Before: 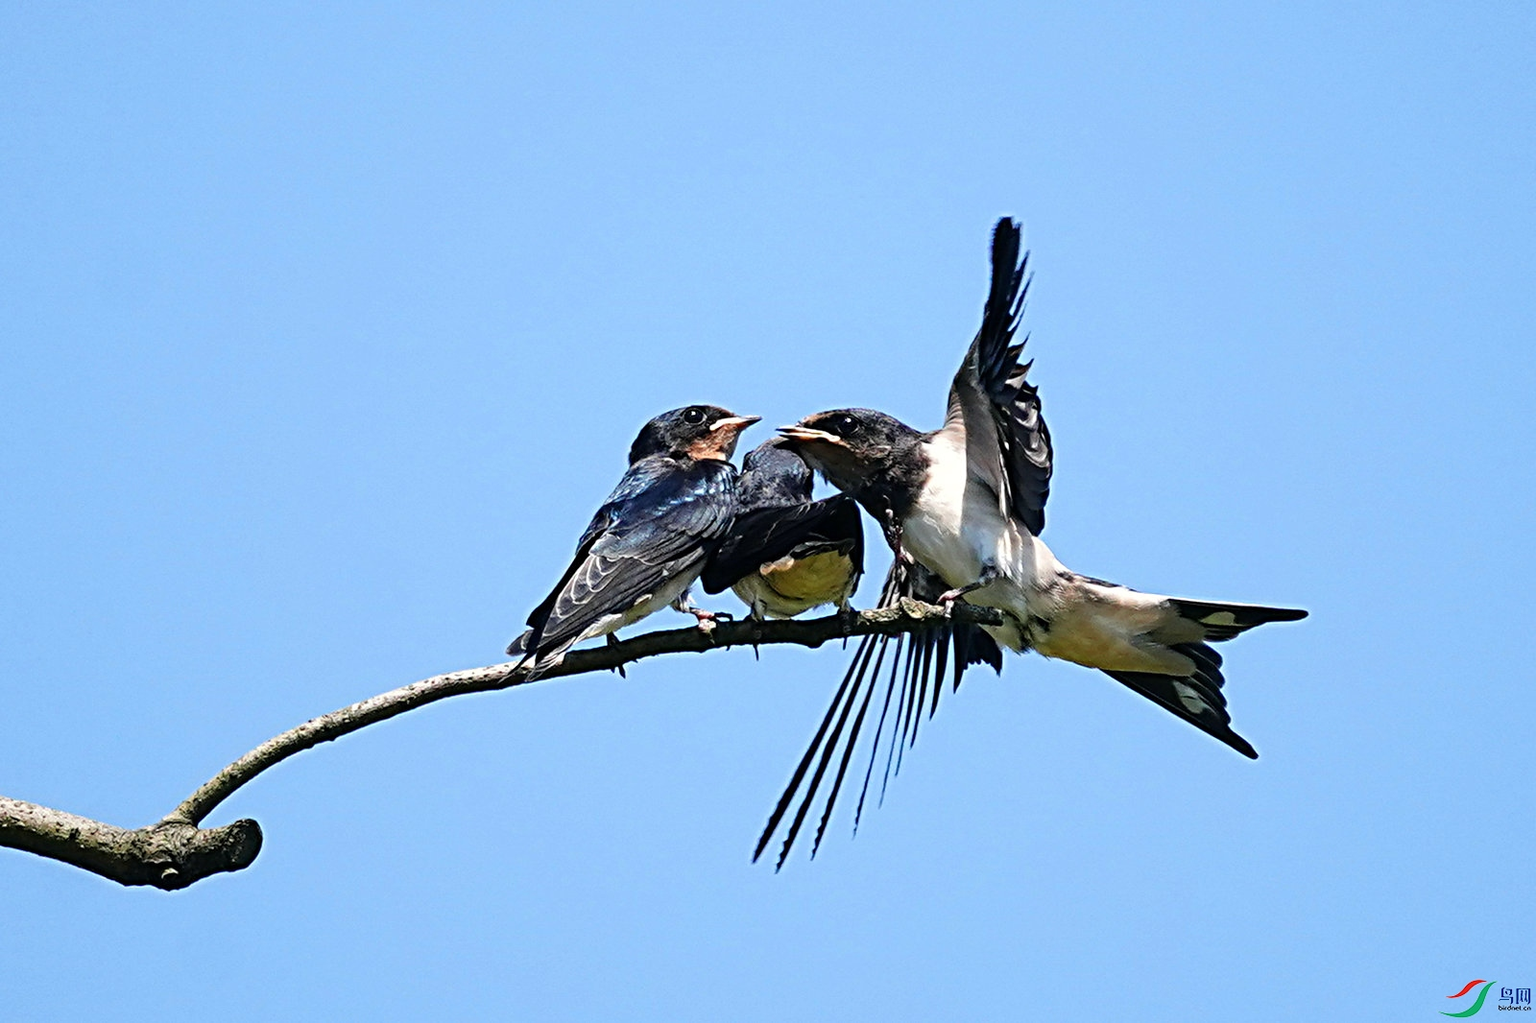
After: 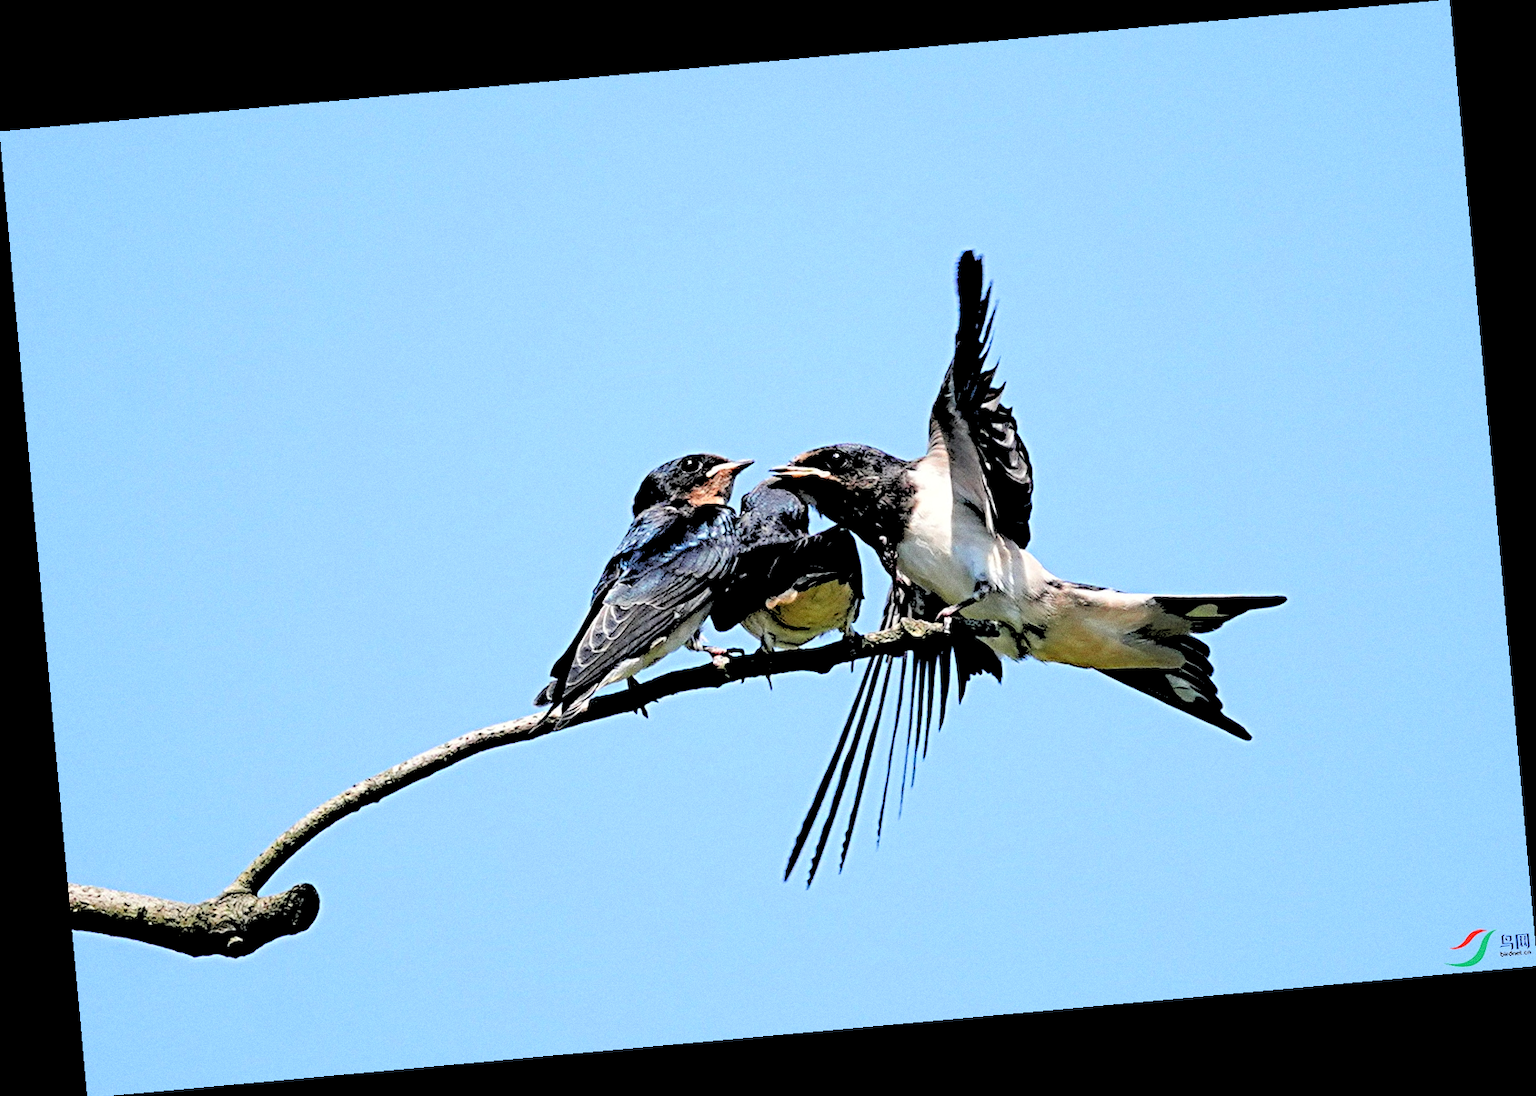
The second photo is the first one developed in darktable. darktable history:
rgb levels: levels [[0.027, 0.429, 0.996], [0, 0.5, 1], [0, 0.5, 1]]
rotate and perspective: rotation -5.2°, automatic cropping off
grain: coarseness 0.09 ISO
